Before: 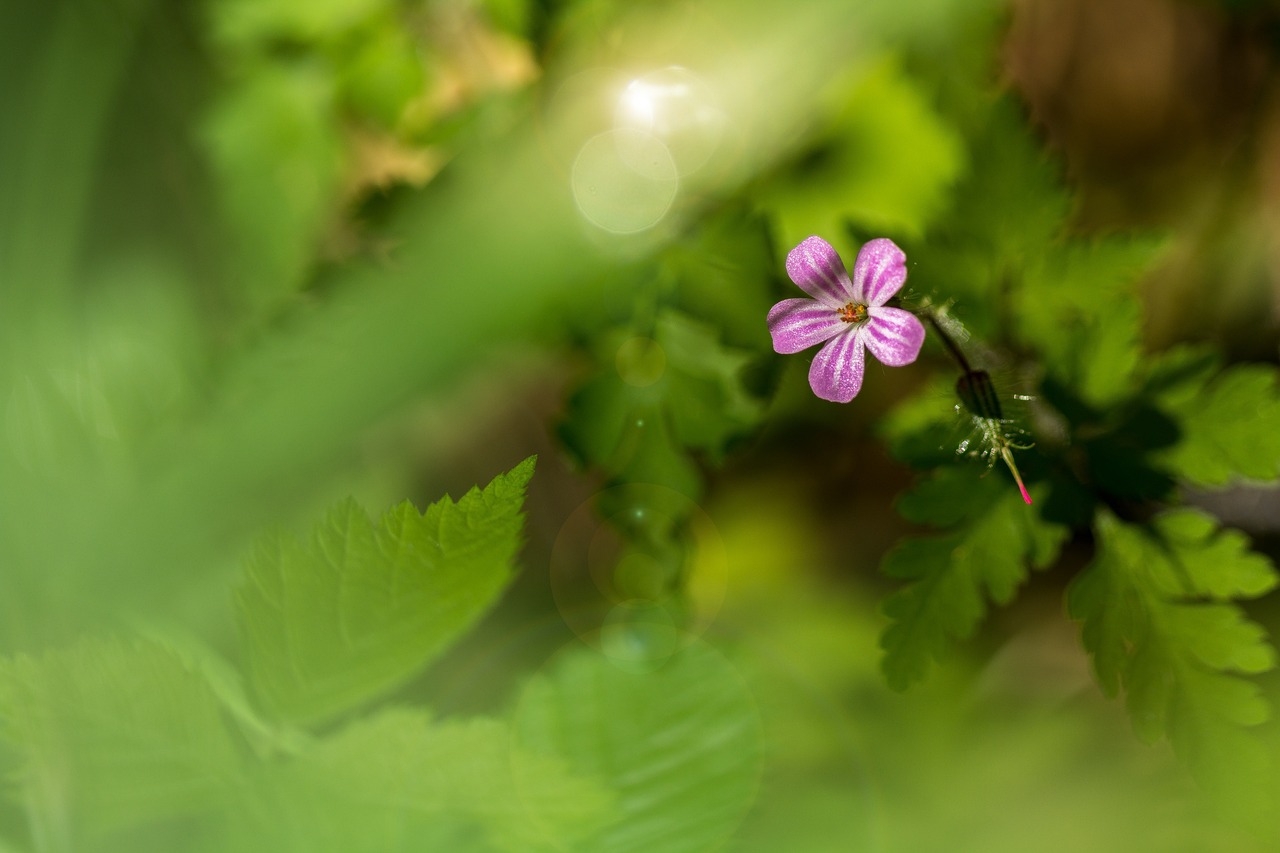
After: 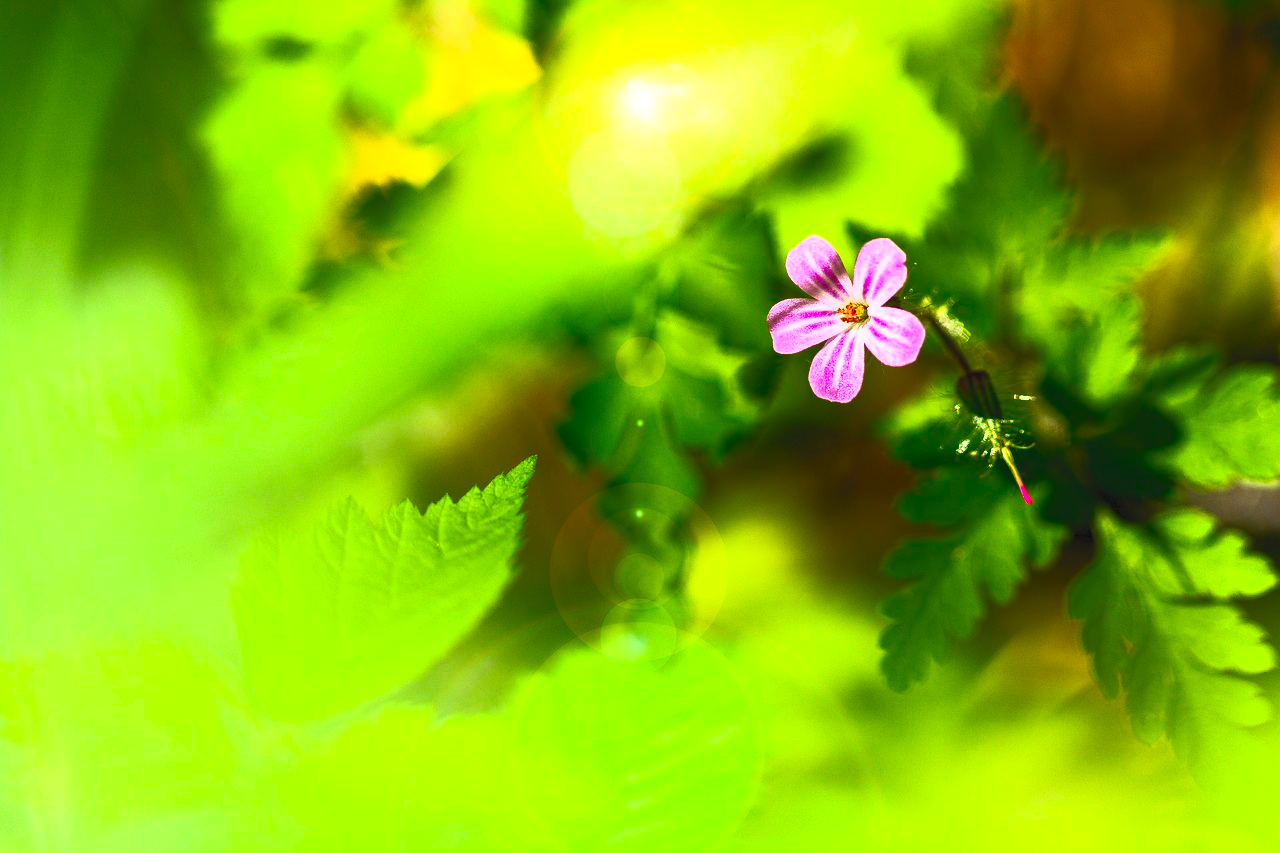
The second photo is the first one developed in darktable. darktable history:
contrast brightness saturation: contrast 0.99, brightness 0.983, saturation 0.981
